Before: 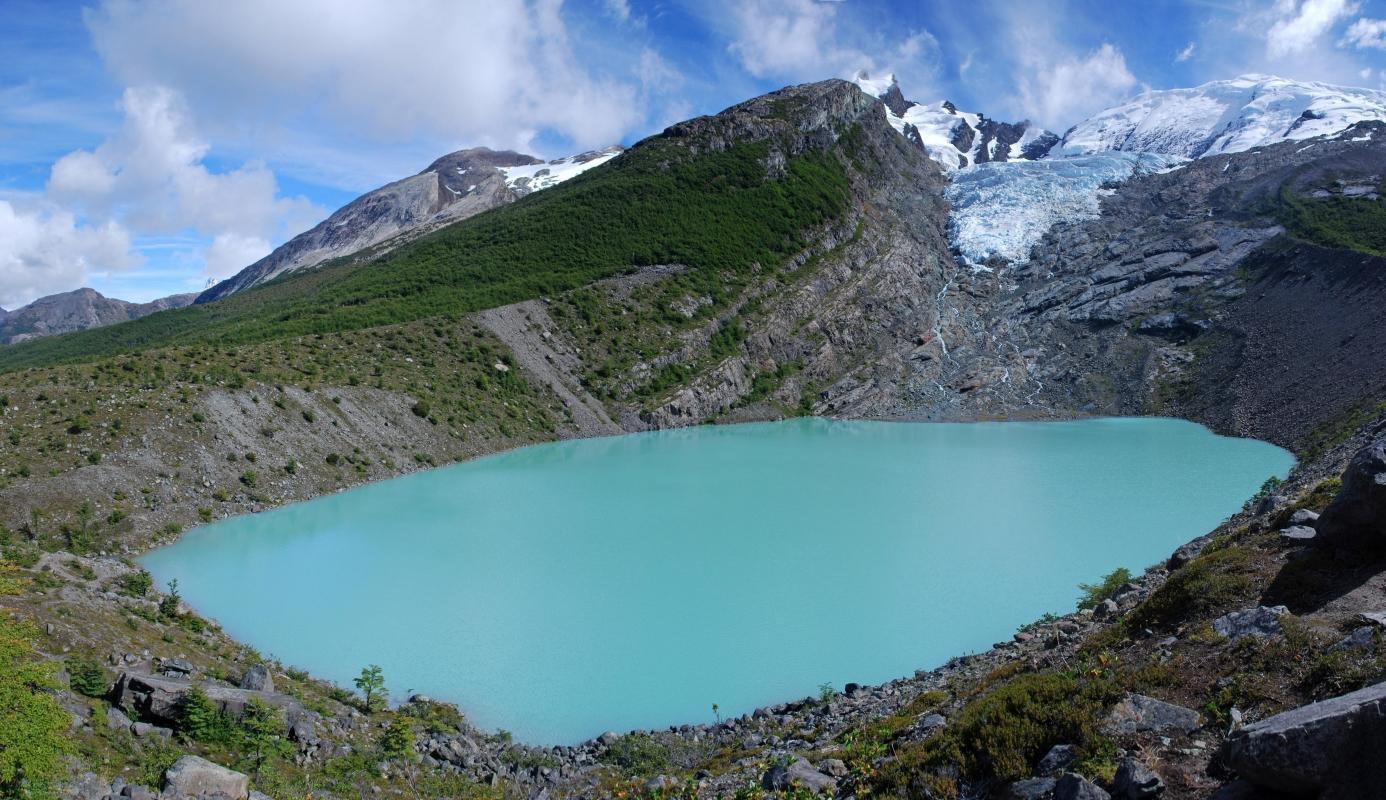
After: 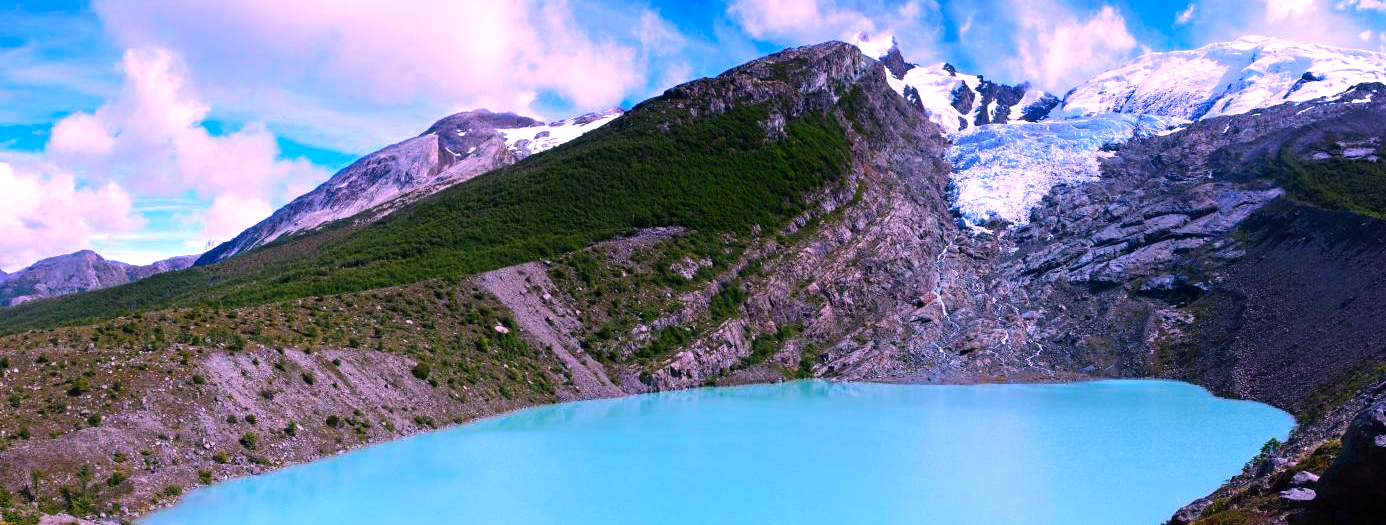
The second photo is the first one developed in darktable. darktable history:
crop and rotate: top 4.848%, bottom 29.503%
tone equalizer: -8 EV -0.75 EV, -7 EV -0.7 EV, -6 EV -0.6 EV, -5 EV -0.4 EV, -3 EV 0.4 EV, -2 EV 0.6 EV, -1 EV 0.7 EV, +0 EV 0.75 EV, edges refinement/feathering 500, mask exposure compensation -1.57 EV, preserve details no
color correction: highlights a* 19.5, highlights b* -11.53, saturation 1.69
